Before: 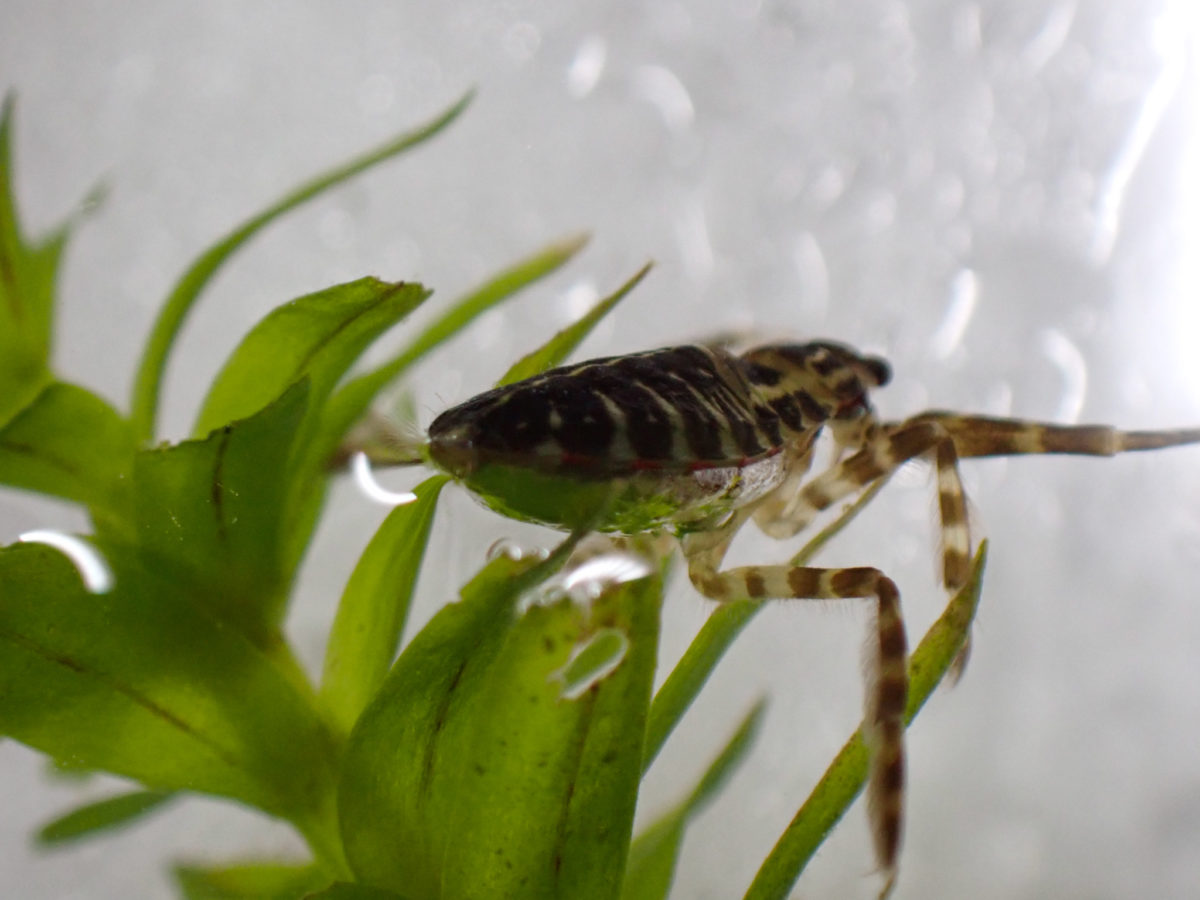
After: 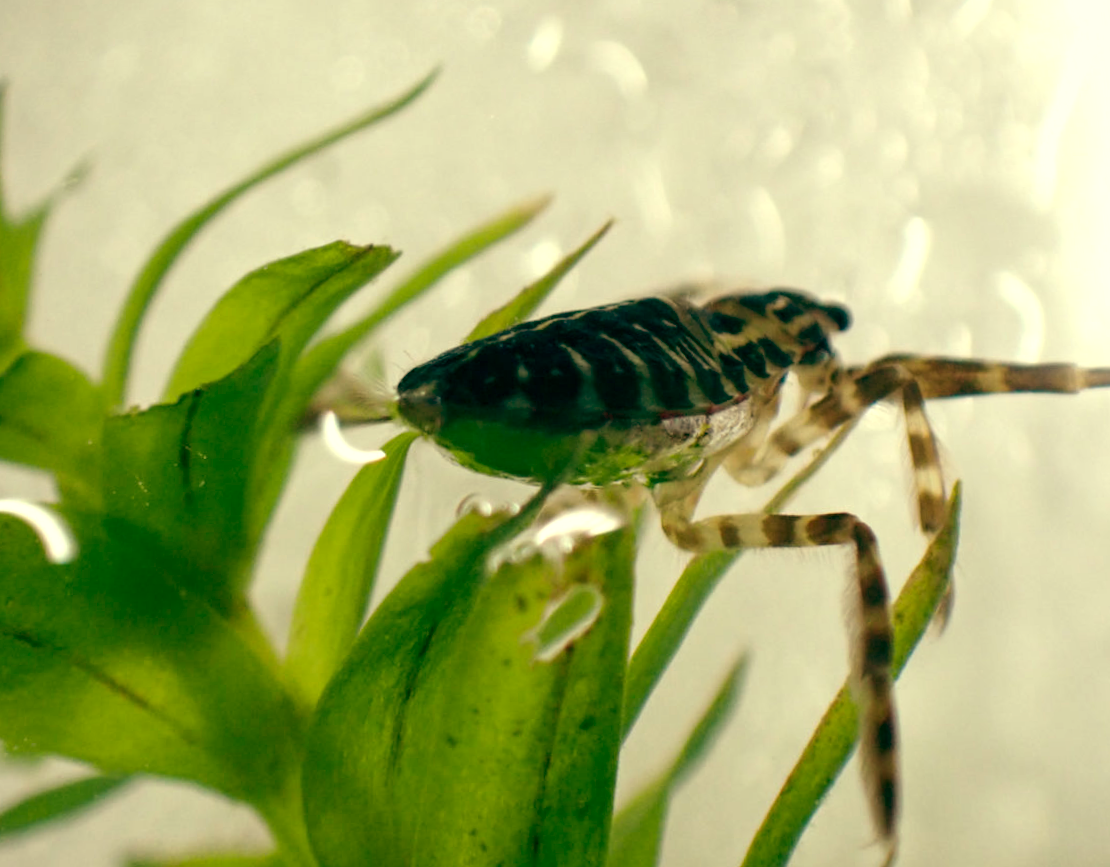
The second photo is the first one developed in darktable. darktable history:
color balance: mode lift, gamma, gain (sRGB), lift [1, 0.69, 1, 1], gamma [1, 1.482, 1, 1], gain [1, 1, 1, 0.802]
rotate and perspective: rotation -1.68°, lens shift (vertical) -0.146, crop left 0.049, crop right 0.912, crop top 0.032, crop bottom 0.96
exposure: black level correction 0.001, exposure 0.5 EV, compensate exposure bias true, compensate highlight preservation false
